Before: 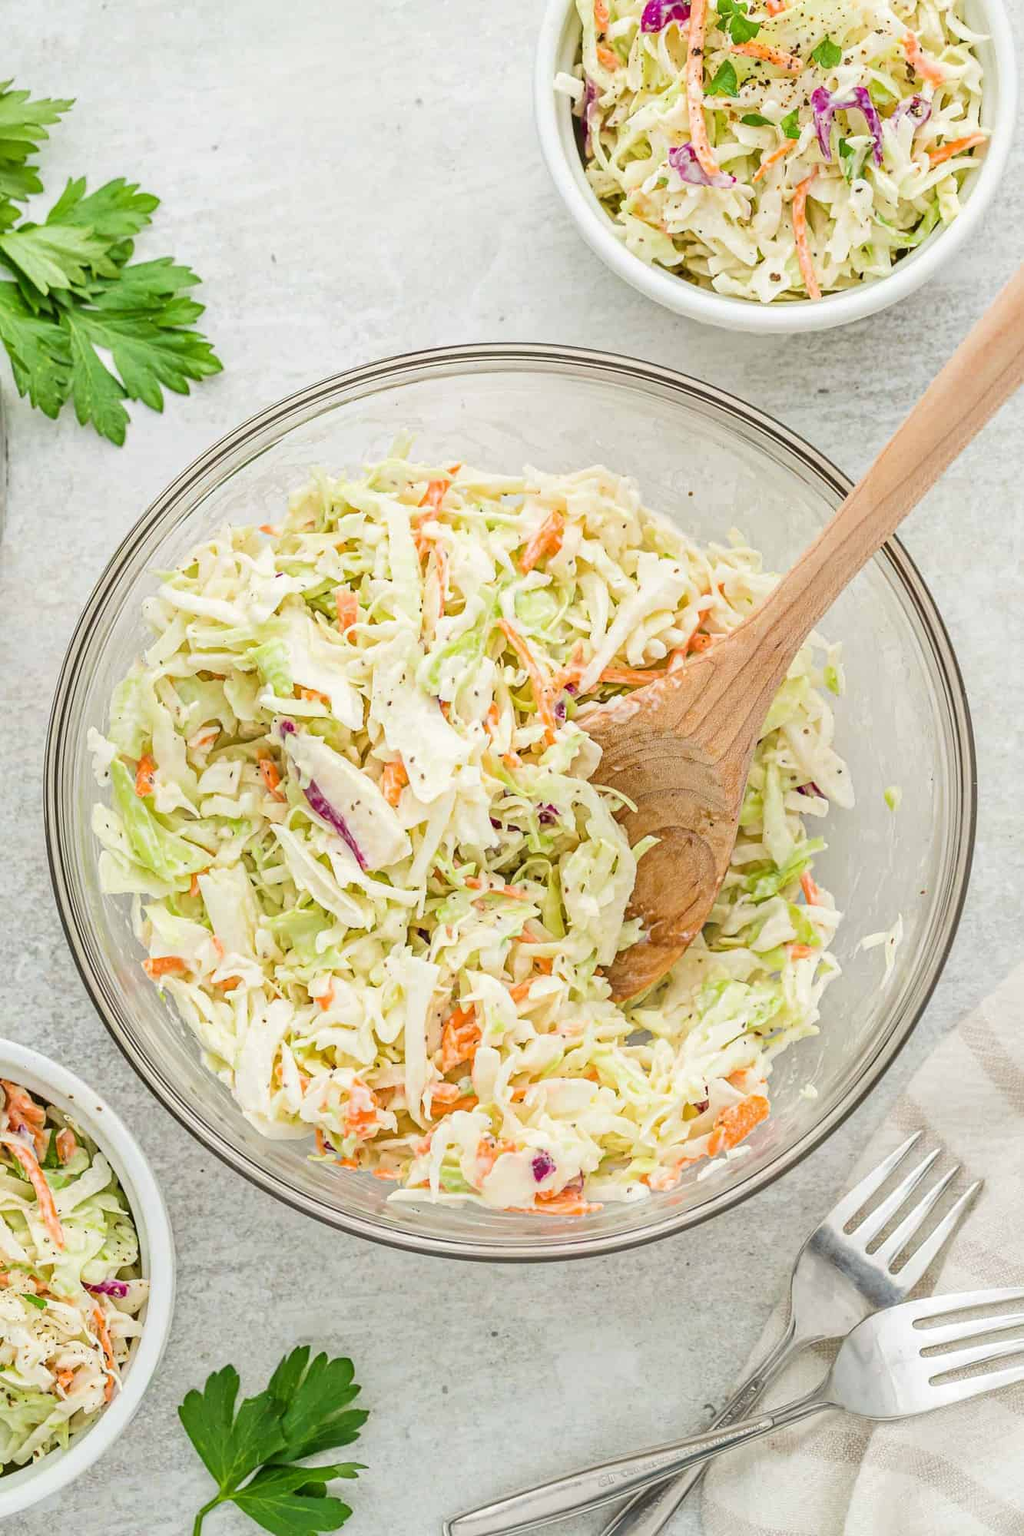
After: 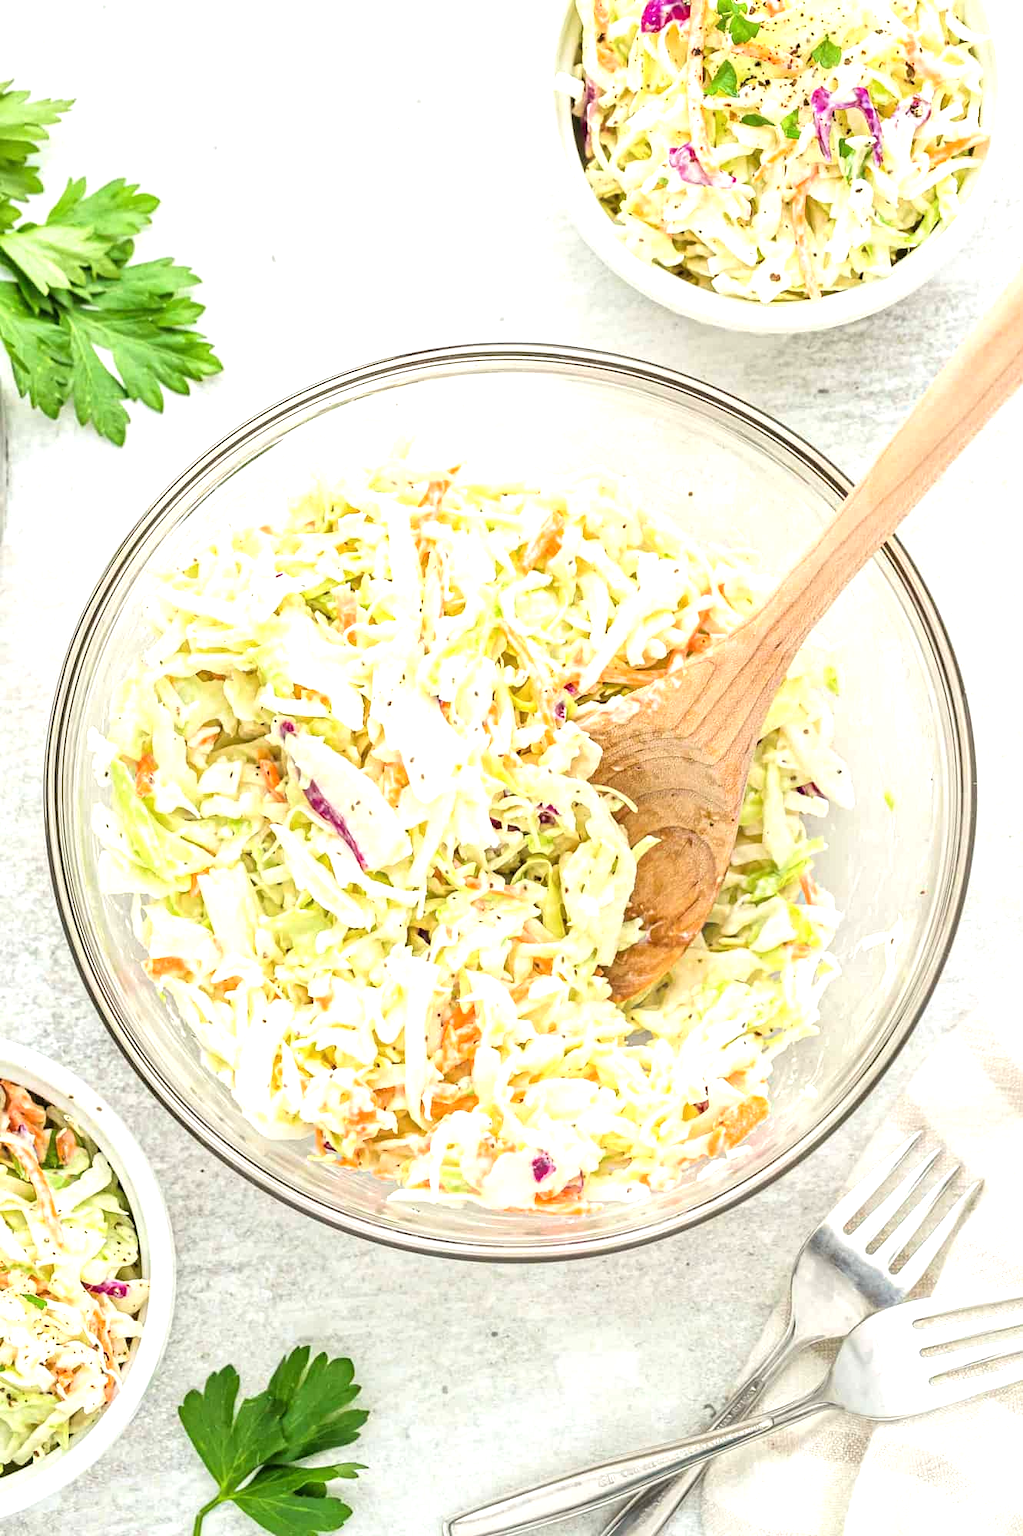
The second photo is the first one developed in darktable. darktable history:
tone equalizer: -8 EV -0.752 EV, -7 EV -0.716 EV, -6 EV -0.623 EV, -5 EV -0.363 EV, -3 EV 0.4 EV, -2 EV 0.6 EV, -1 EV 0.693 EV, +0 EV 0.77 EV
